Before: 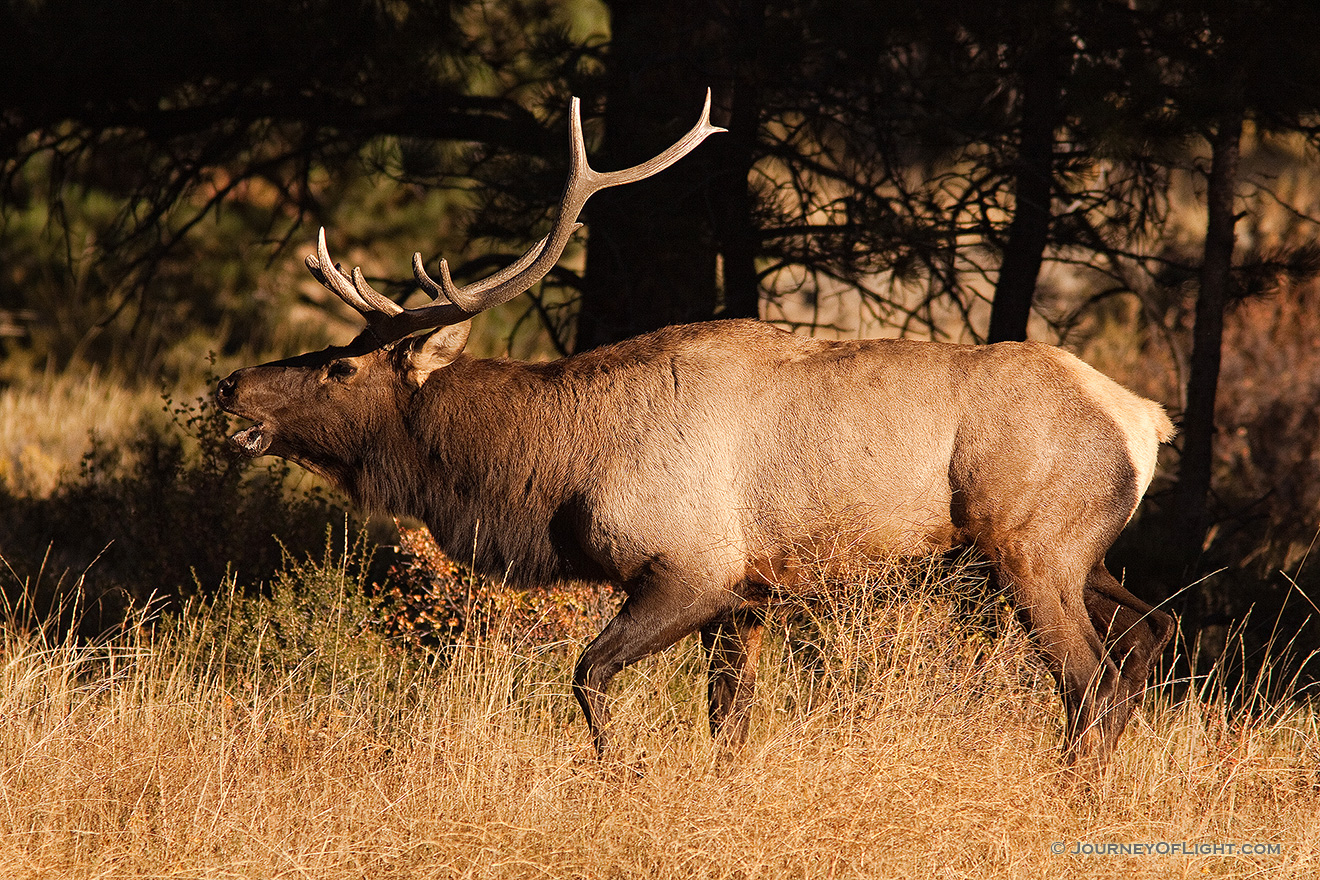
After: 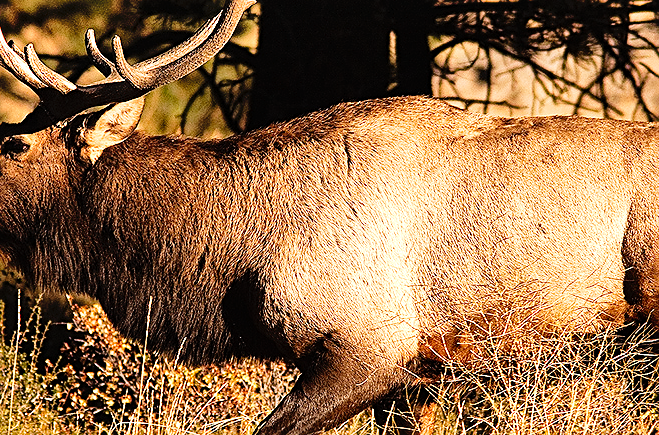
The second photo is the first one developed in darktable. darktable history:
crop: left 24.805%, top 25.378%, right 25.261%, bottom 25.08%
sharpen: on, module defaults
tone curve: curves: ch0 [(0, 0) (0.003, 0.007) (0.011, 0.01) (0.025, 0.018) (0.044, 0.028) (0.069, 0.034) (0.1, 0.04) (0.136, 0.051) (0.177, 0.104) (0.224, 0.161) (0.277, 0.234) (0.335, 0.316) (0.399, 0.41) (0.468, 0.487) (0.543, 0.577) (0.623, 0.679) (0.709, 0.769) (0.801, 0.854) (0.898, 0.922) (1, 1)], preserve colors none
tone equalizer: -8 EV -0.746 EV, -7 EV -0.683 EV, -6 EV -0.563 EV, -5 EV -0.398 EV, -3 EV 0.396 EV, -2 EV 0.6 EV, -1 EV 0.695 EV, +0 EV 0.765 EV, mask exposure compensation -0.487 EV
shadows and highlights: shadows 59.83, highlights -60.39, soften with gaussian
